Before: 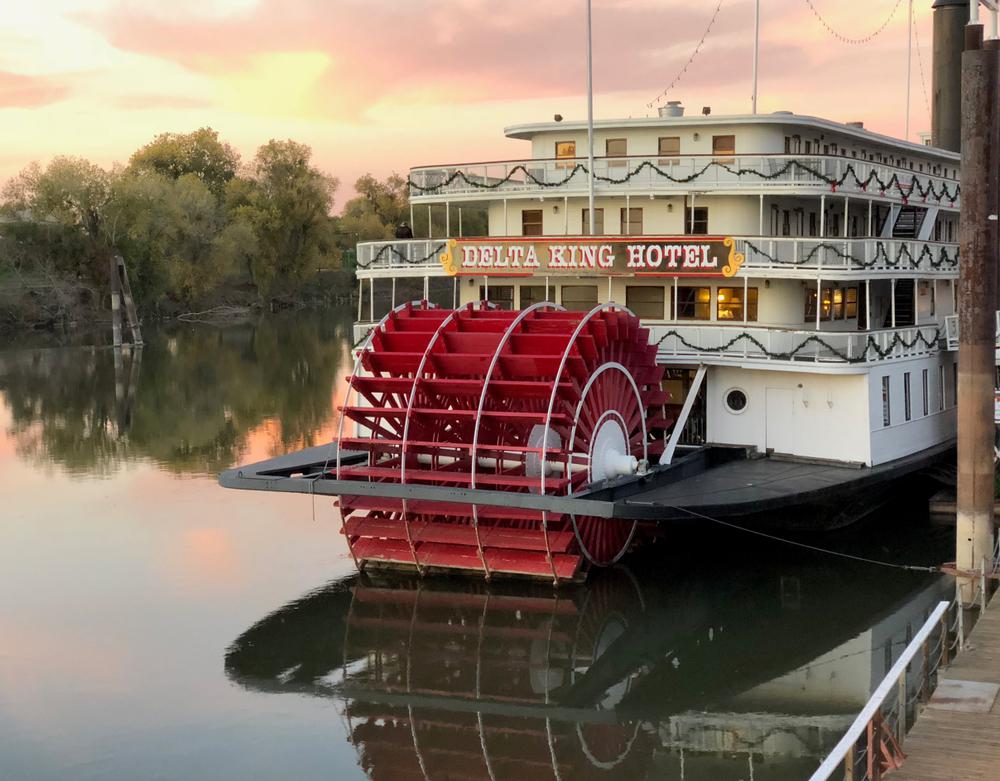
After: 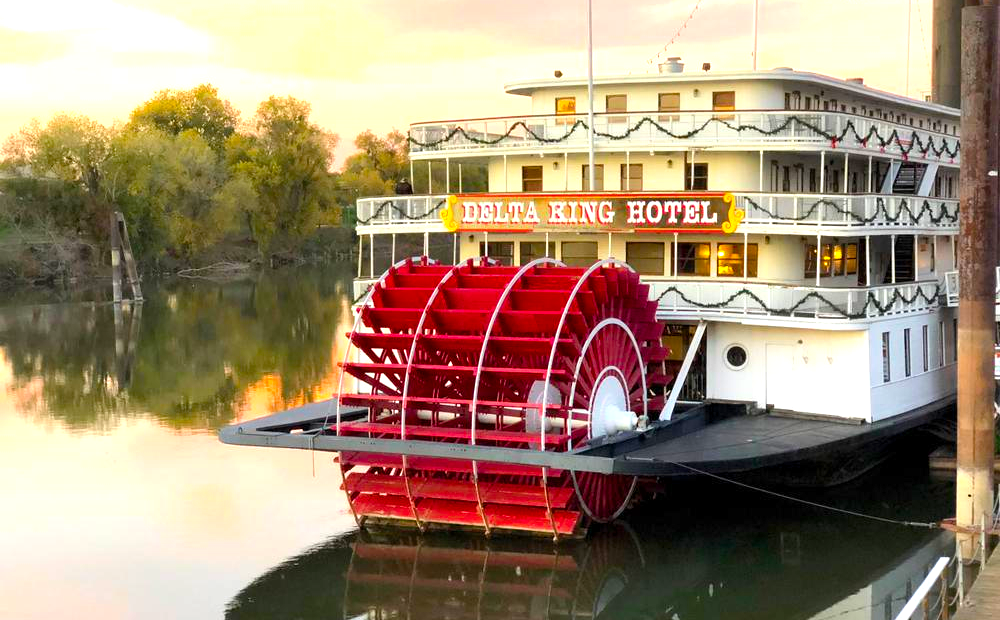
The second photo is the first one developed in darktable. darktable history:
crop and rotate: top 5.667%, bottom 14.937%
color balance rgb: linear chroma grading › global chroma 15%, perceptual saturation grading › global saturation 30%
exposure: exposure 0.921 EV, compensate highlight preservation false
